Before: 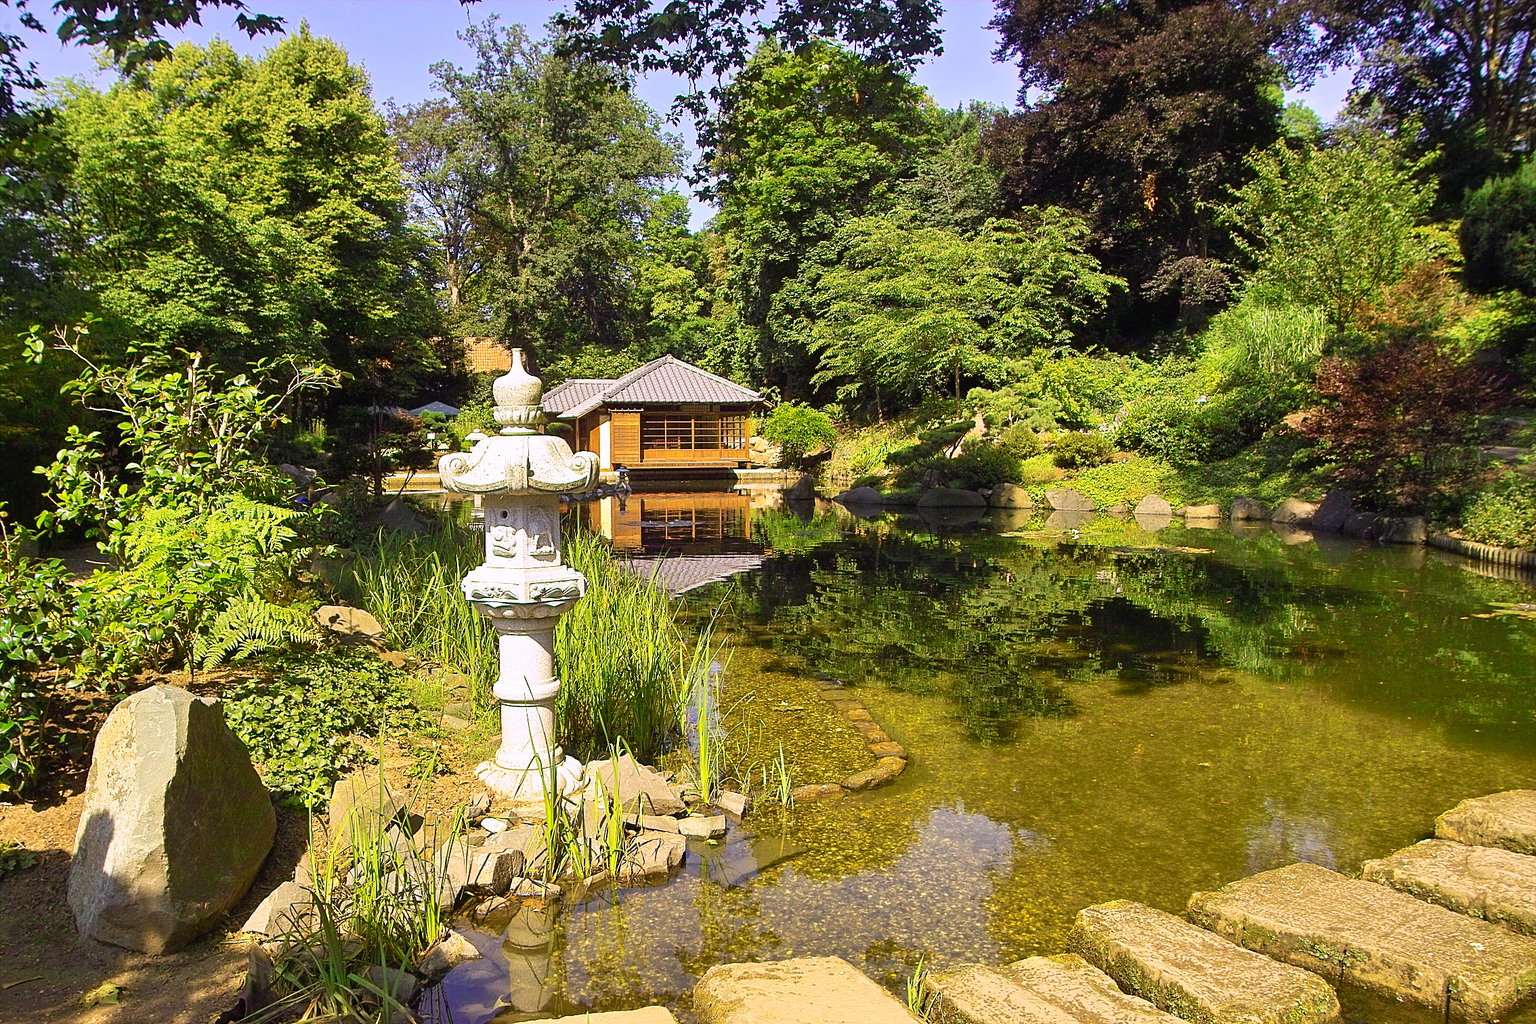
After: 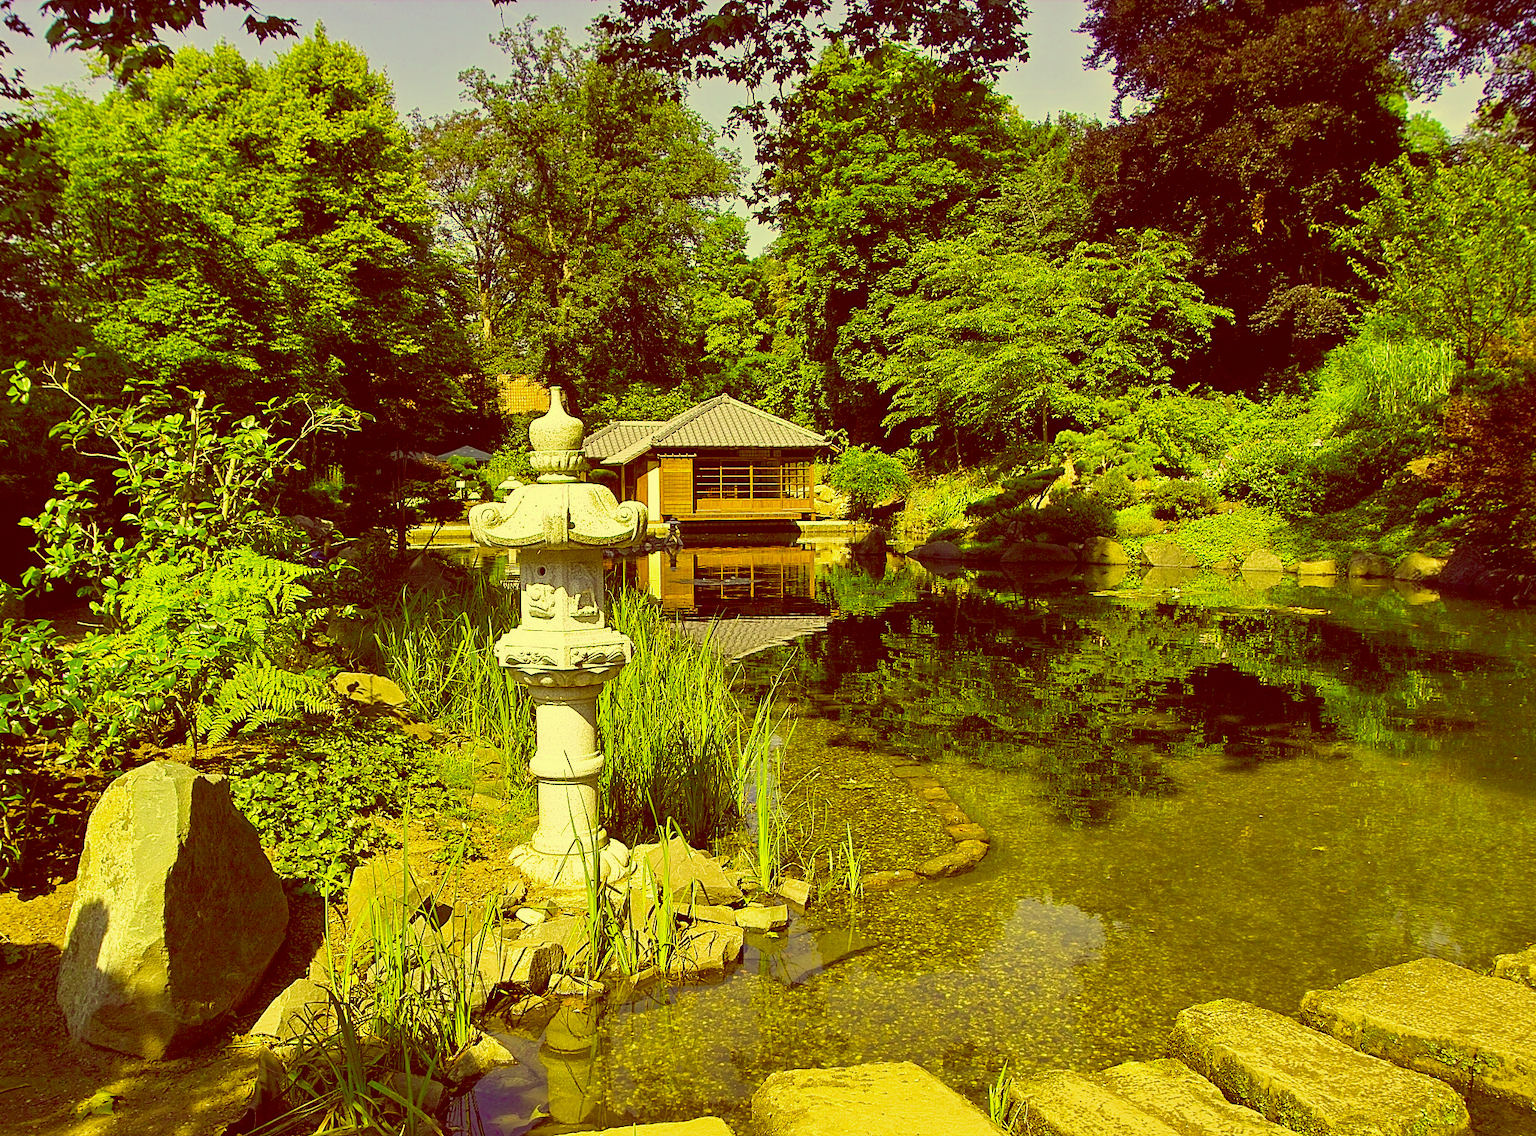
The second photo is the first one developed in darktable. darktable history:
color balance: lift [1, 1.015, 0.987, 0.985], gamma [1, 0.959, 1.042, 0.958], gain [0.927, 0.938, 1.072, 0.928], contrast 1.5%
color correction: highlights a* -0.482, highlights b* 40, shadows a* 9.8, shadows b* -0.161
exposure: compensate highlight preservation false
crop and rotate: left 1.088%, right 8.807%
